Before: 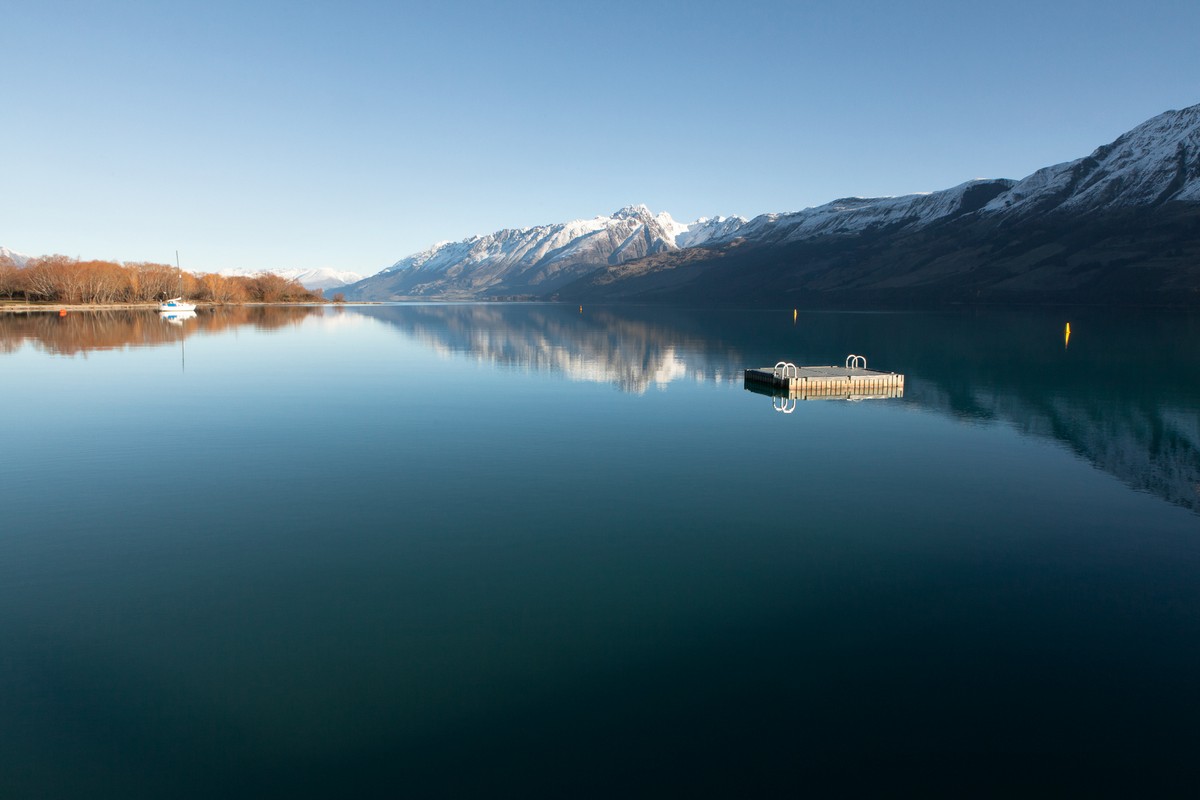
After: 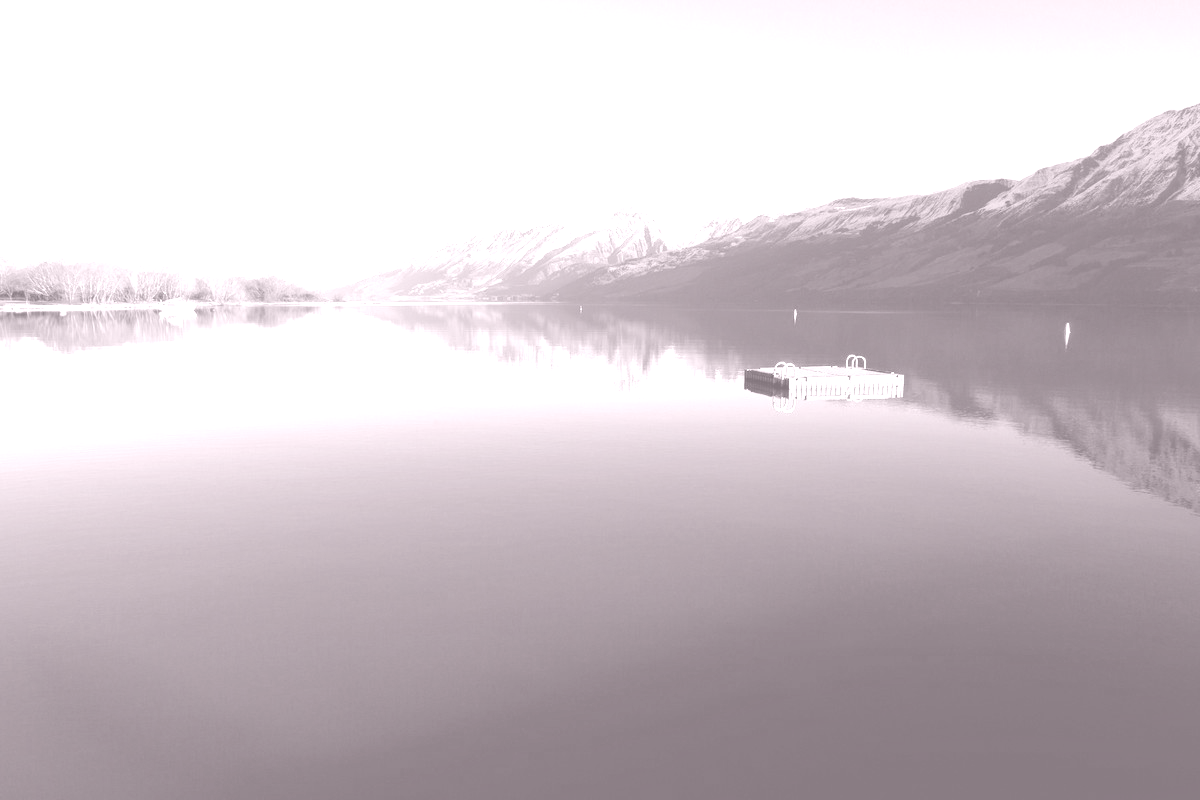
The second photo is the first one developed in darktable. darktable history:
local contrast: mode bilateral grid, contrast 20, coarseness 50, detail 120%, midtone range 0.2
colorize: hue 25.2°, saturation 83%, source mix 82%, lightness 79%, version 1
